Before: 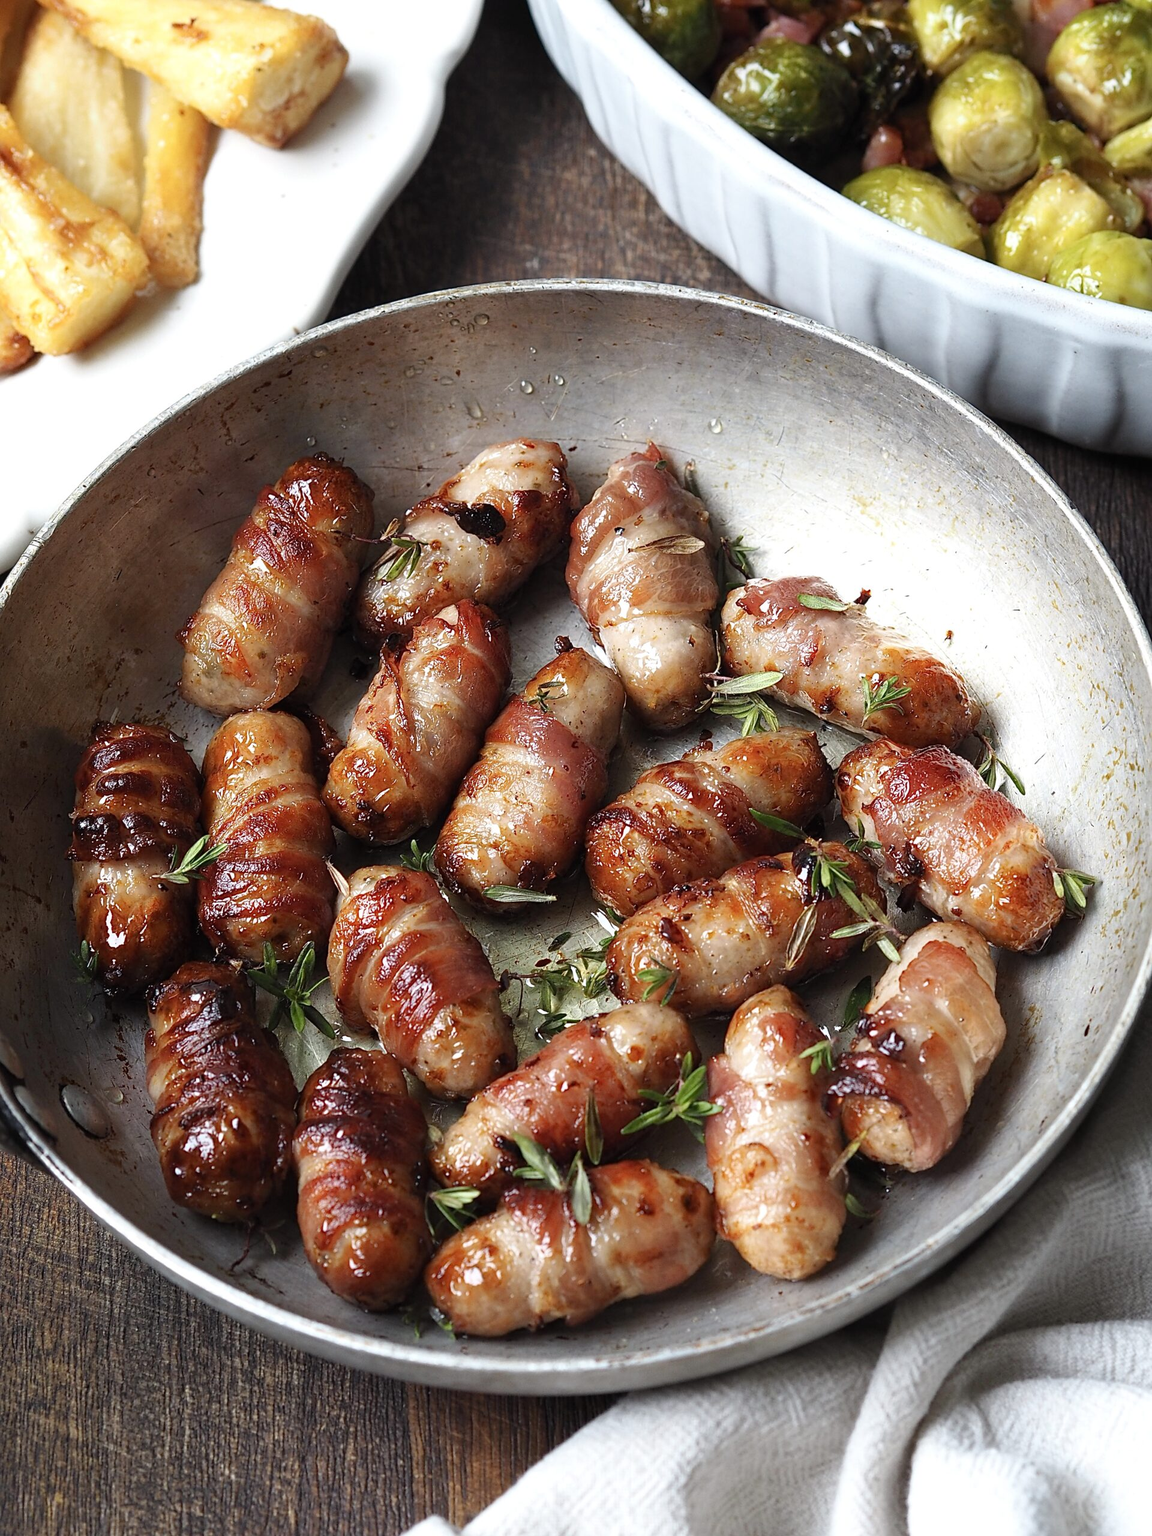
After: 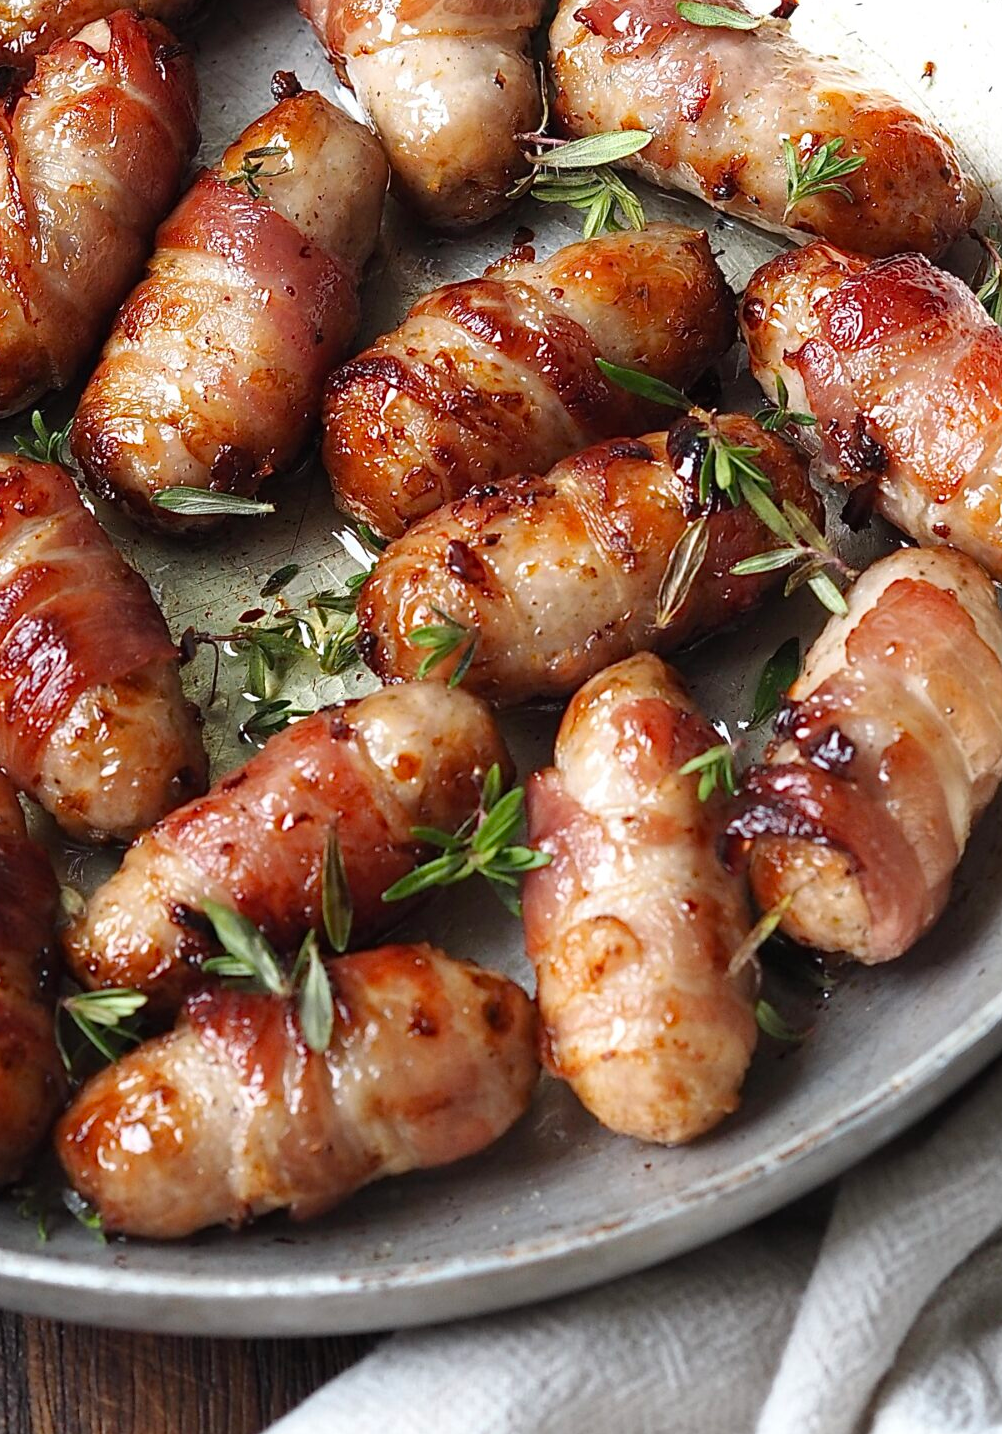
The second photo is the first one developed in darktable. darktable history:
crop: left 34.031%, top 38.655%, right 13.76%, bottom 5.306%
